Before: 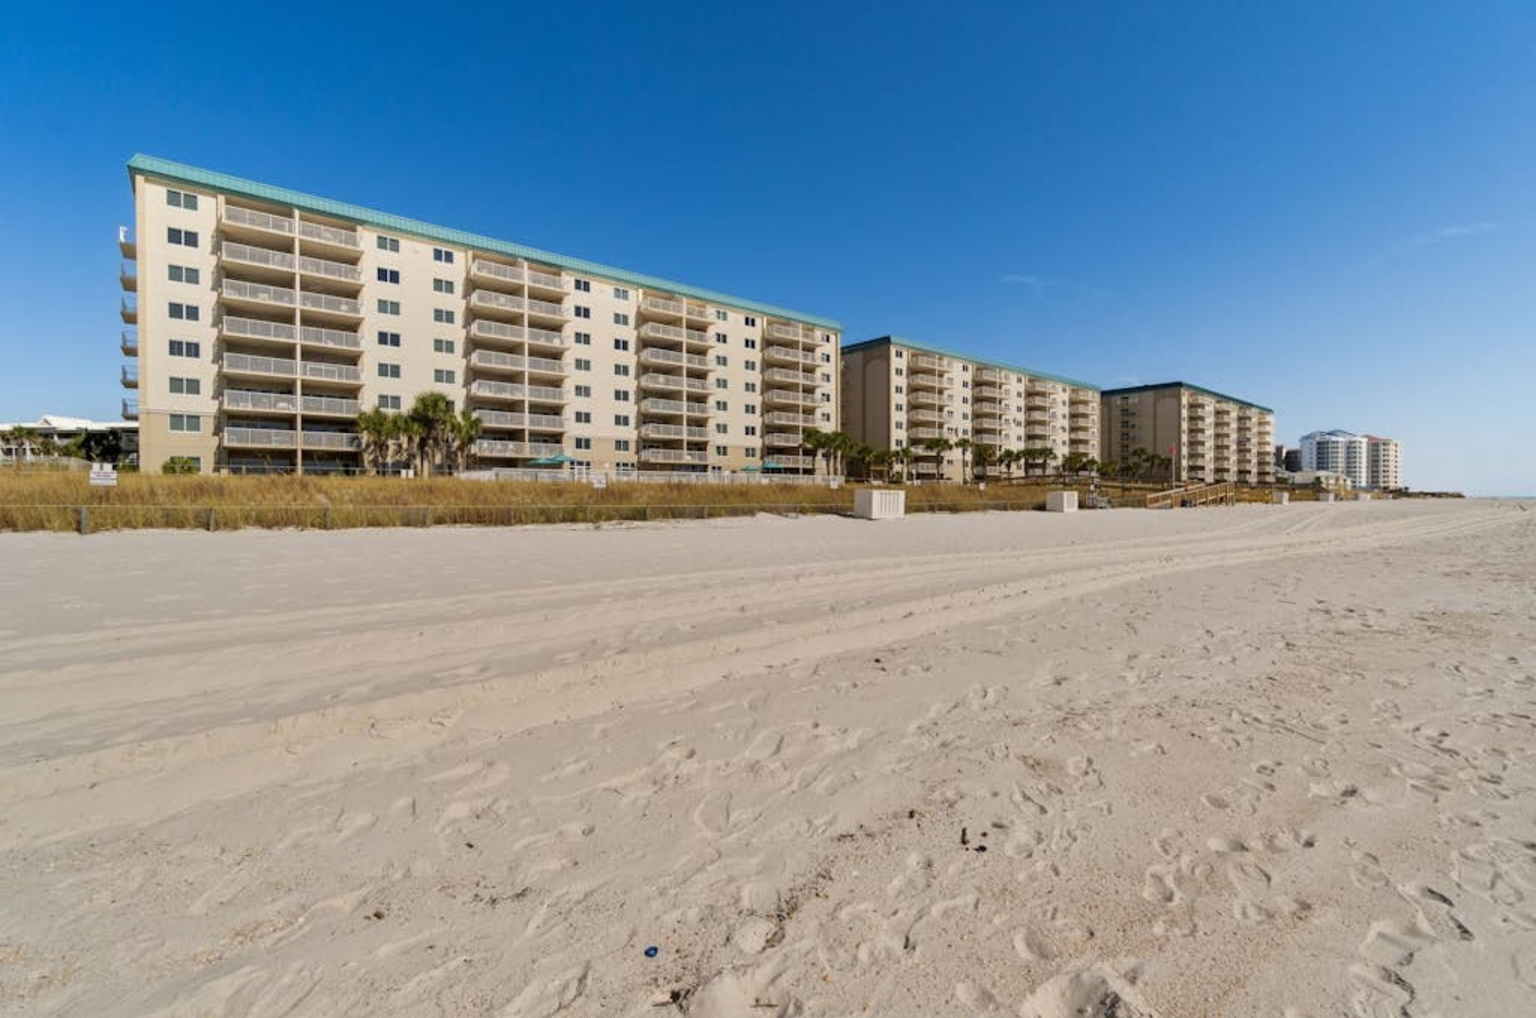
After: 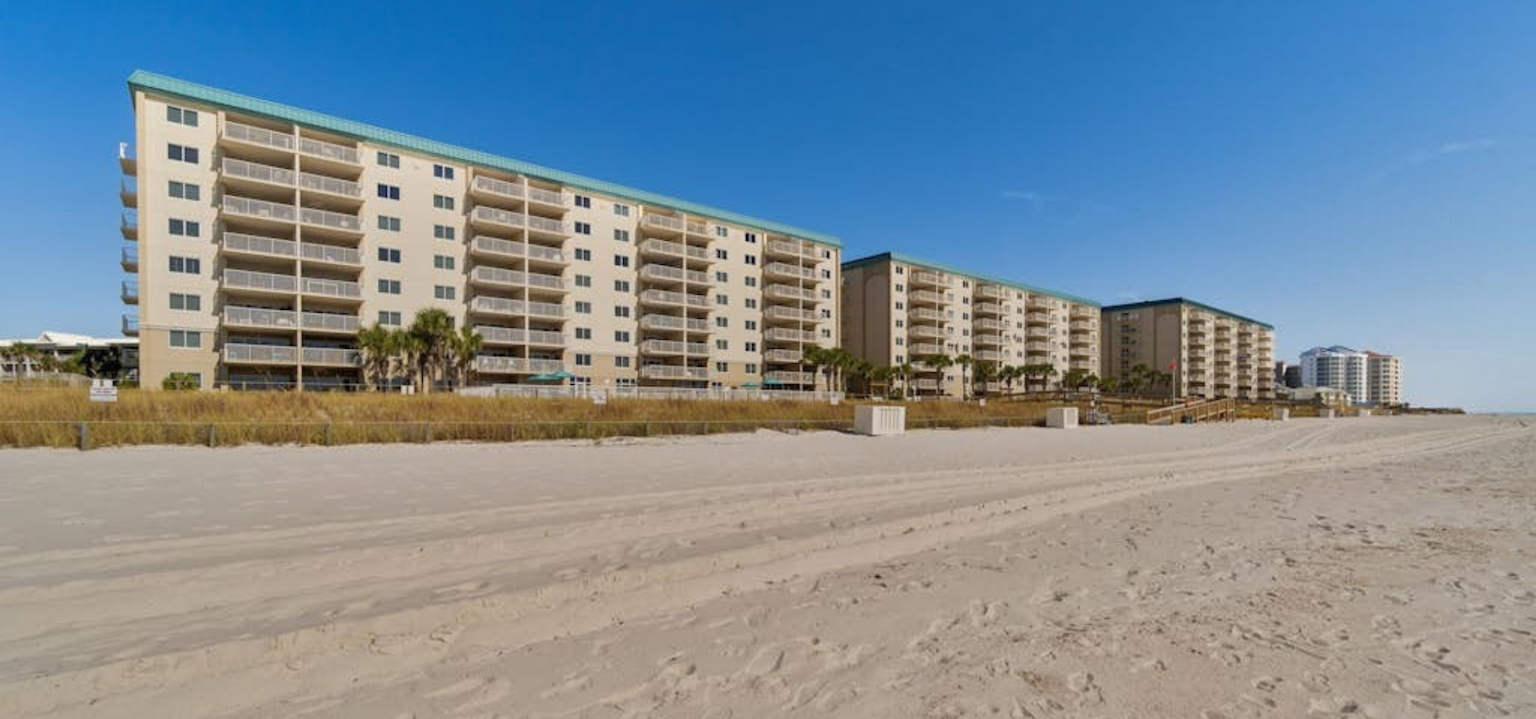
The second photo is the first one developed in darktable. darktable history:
crop and rotate: top 8.293%, bottom 20.996%
shadows and highlights: on, module defaults
